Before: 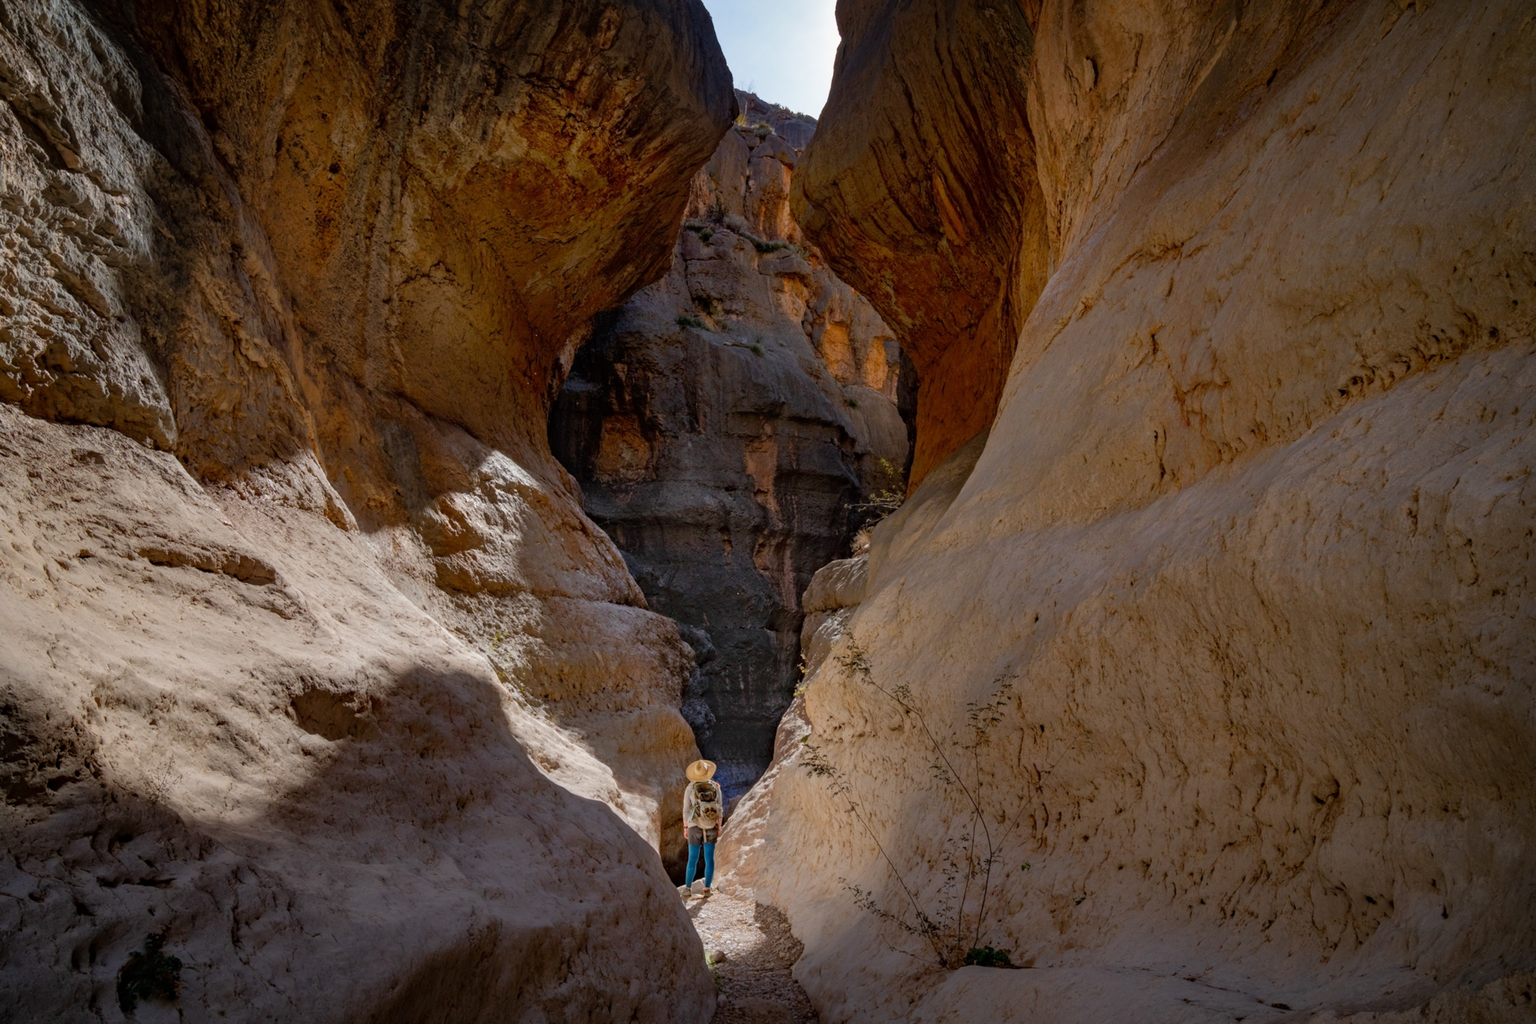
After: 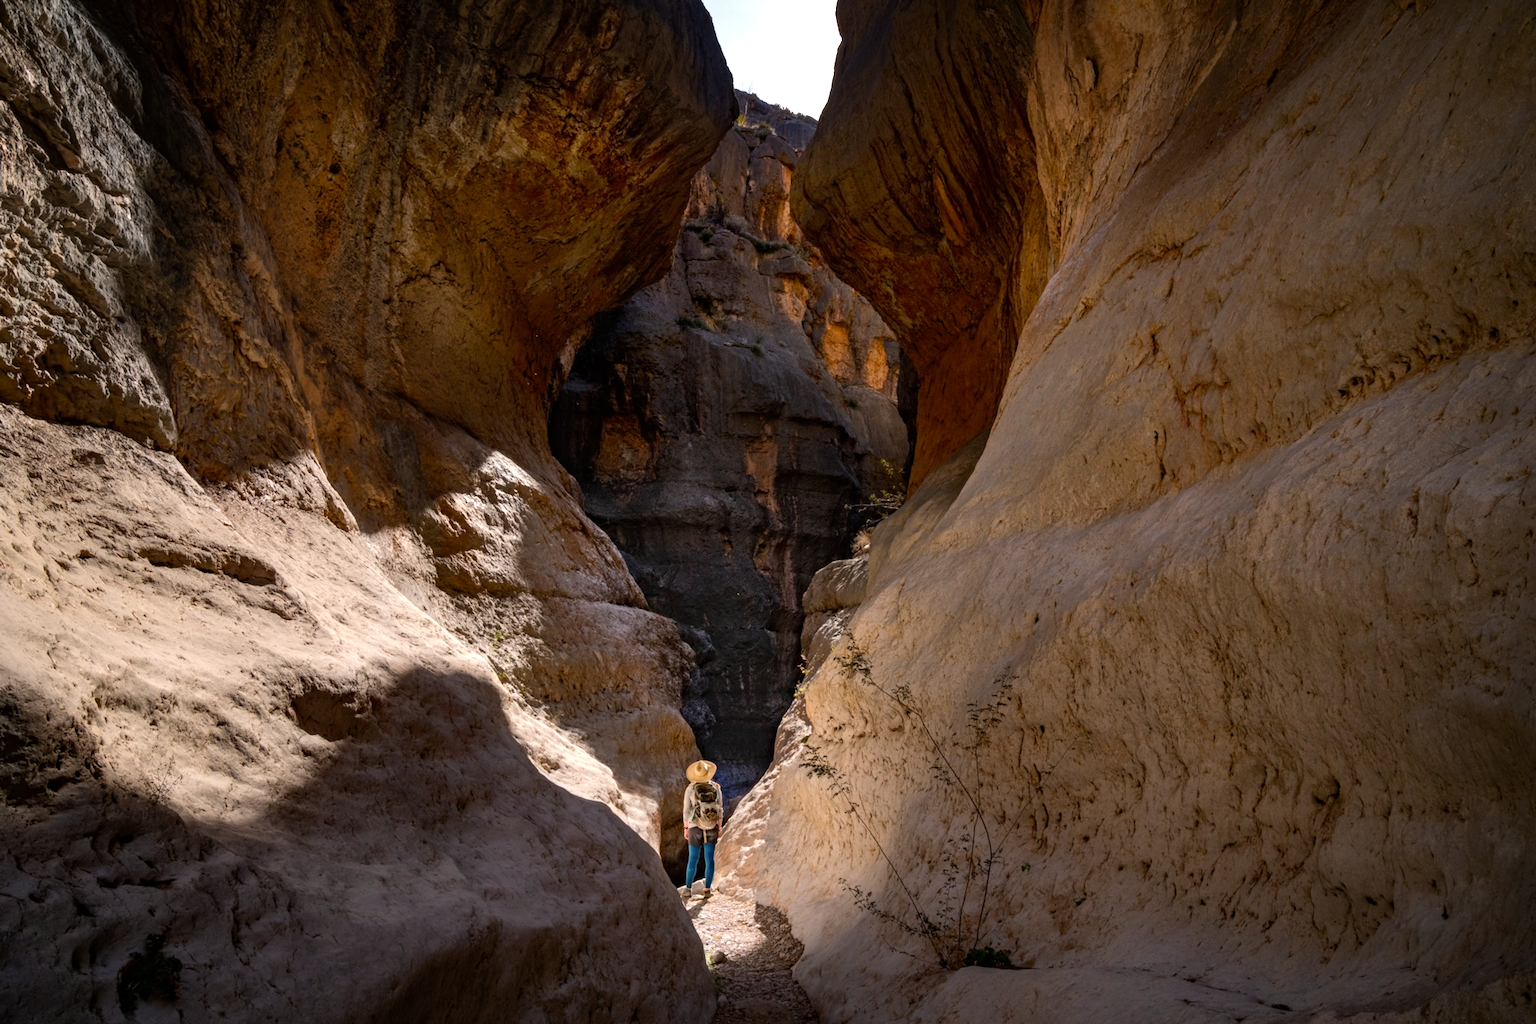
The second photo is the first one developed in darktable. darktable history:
color correction: highlights a* 3.84, highlights b* 5.07
tone equalizer: -8 EV -0.75 EV, -7 EV -0.7 EV, -6 EV -0.6 EV, -5 EV -0.4 EV, -3 EV 0.4 EV, -2 EV 0.6 EV, -1 EV 0.7 EV, +0 EV 0.75 EV, edges refinement/feathering 500, mask exposure compensation -1.57 EV, preserve details no
